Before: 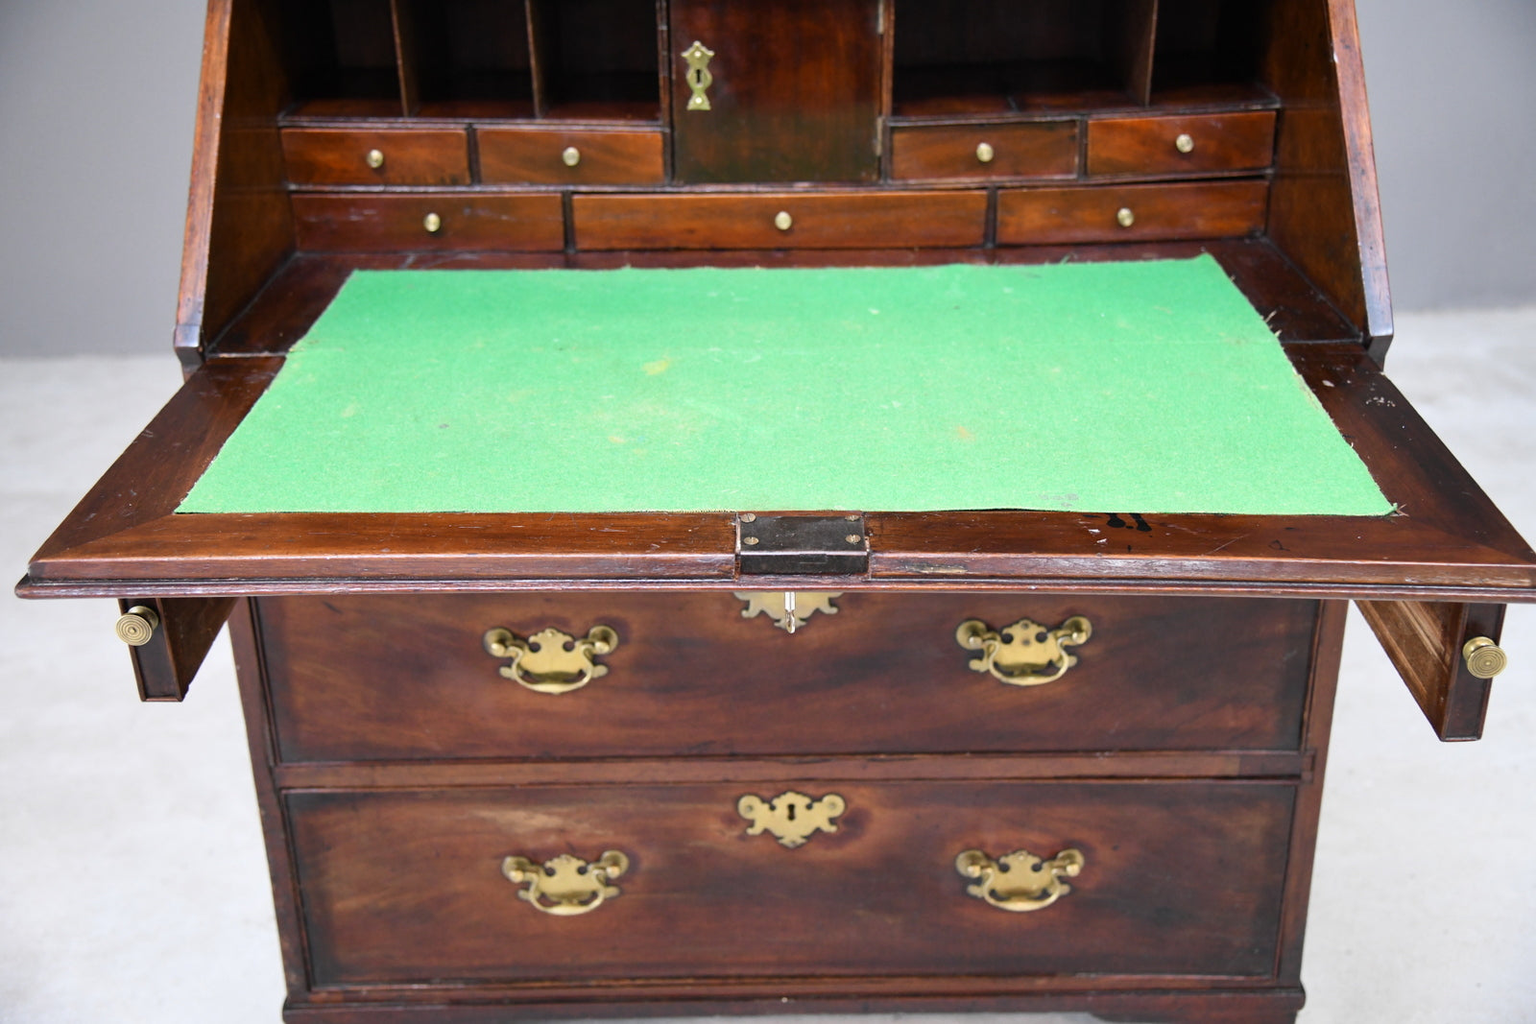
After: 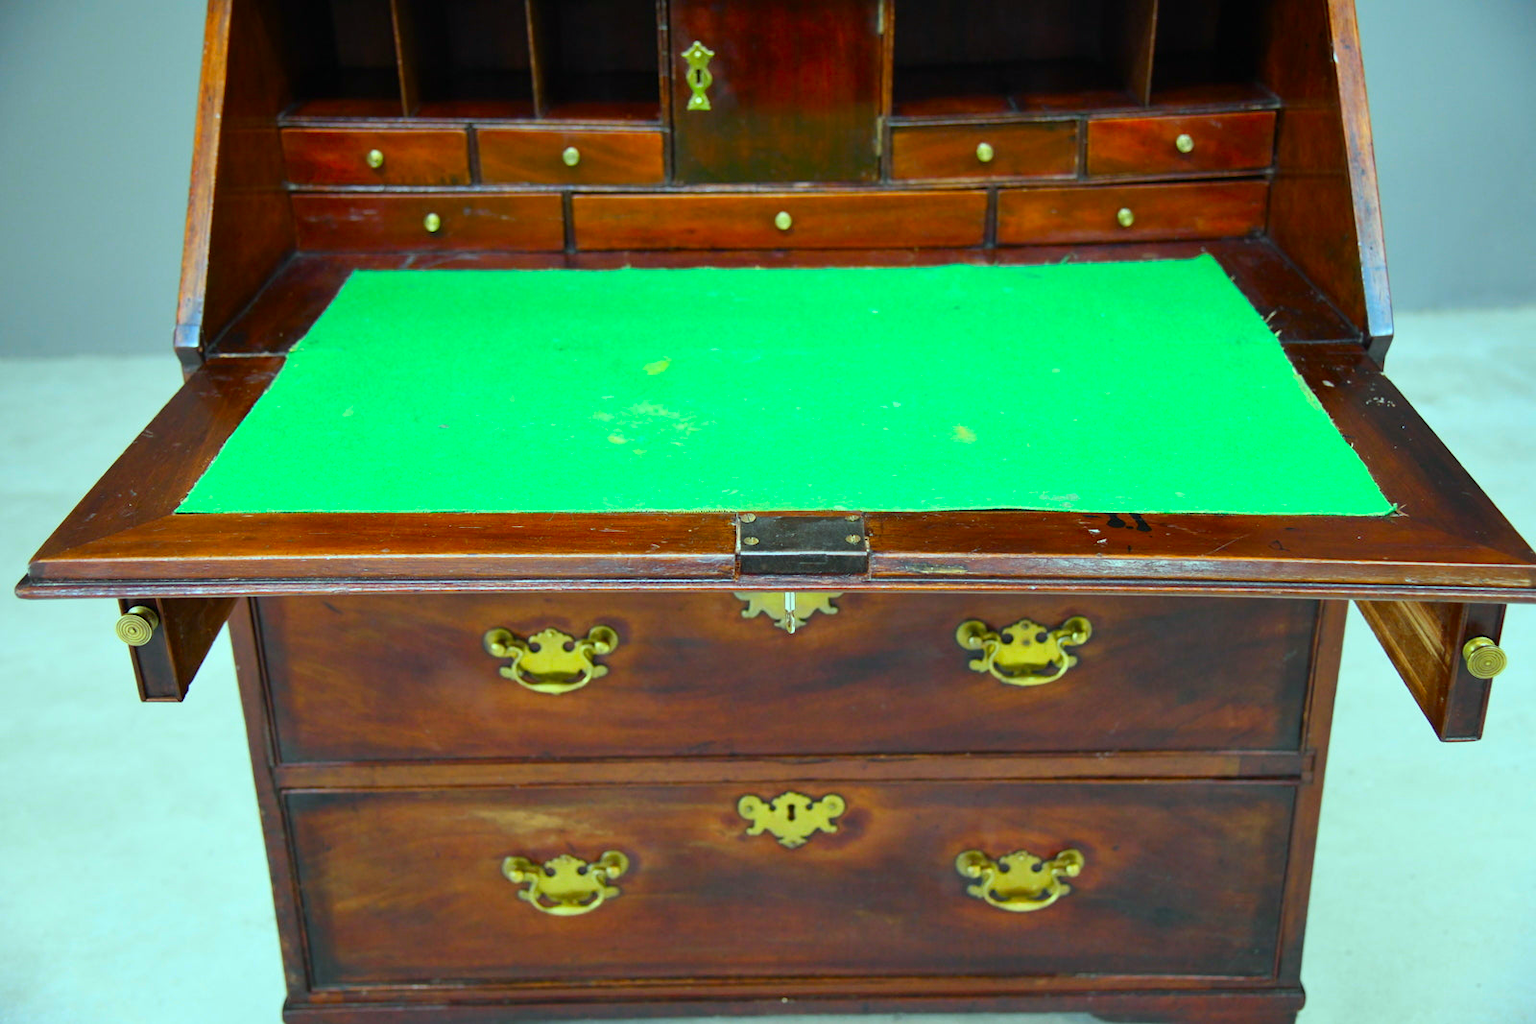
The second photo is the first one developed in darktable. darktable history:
color correction: highlights a* -10.77, highlights b* 9.8, saturation 1.72
white balance: red 0.925, blue 1.046
